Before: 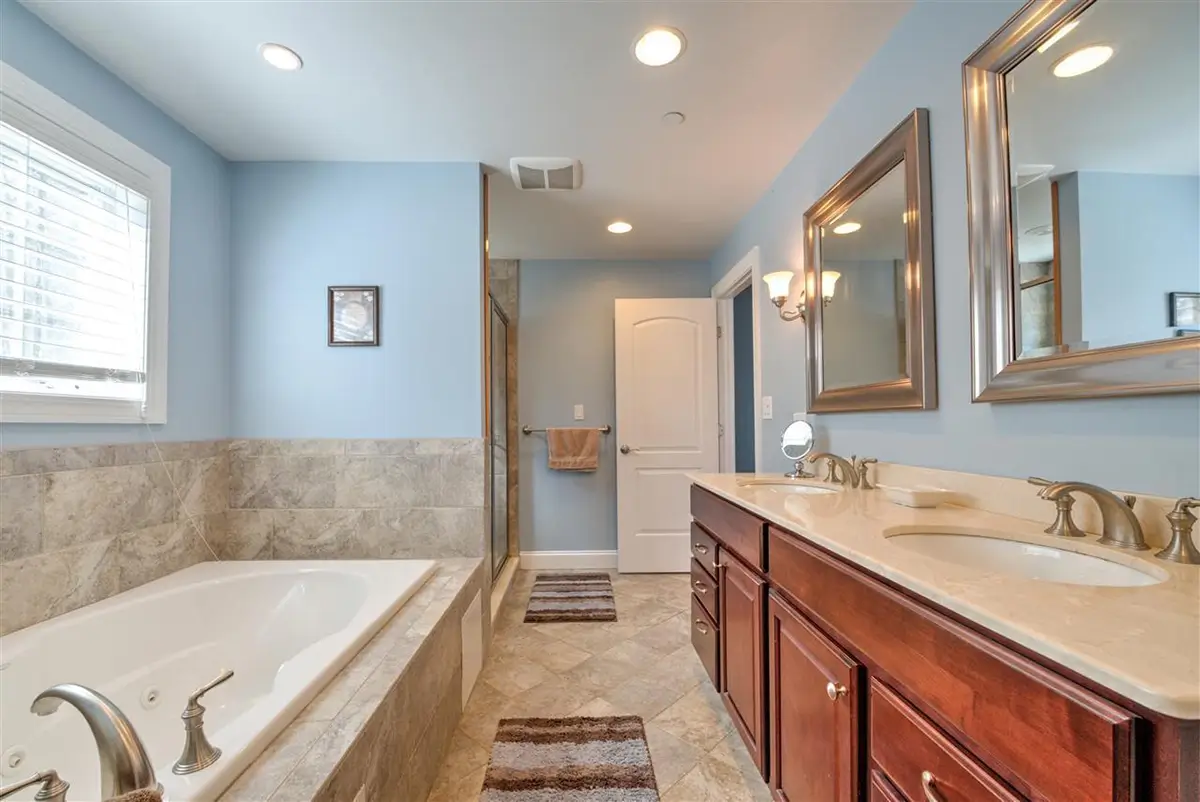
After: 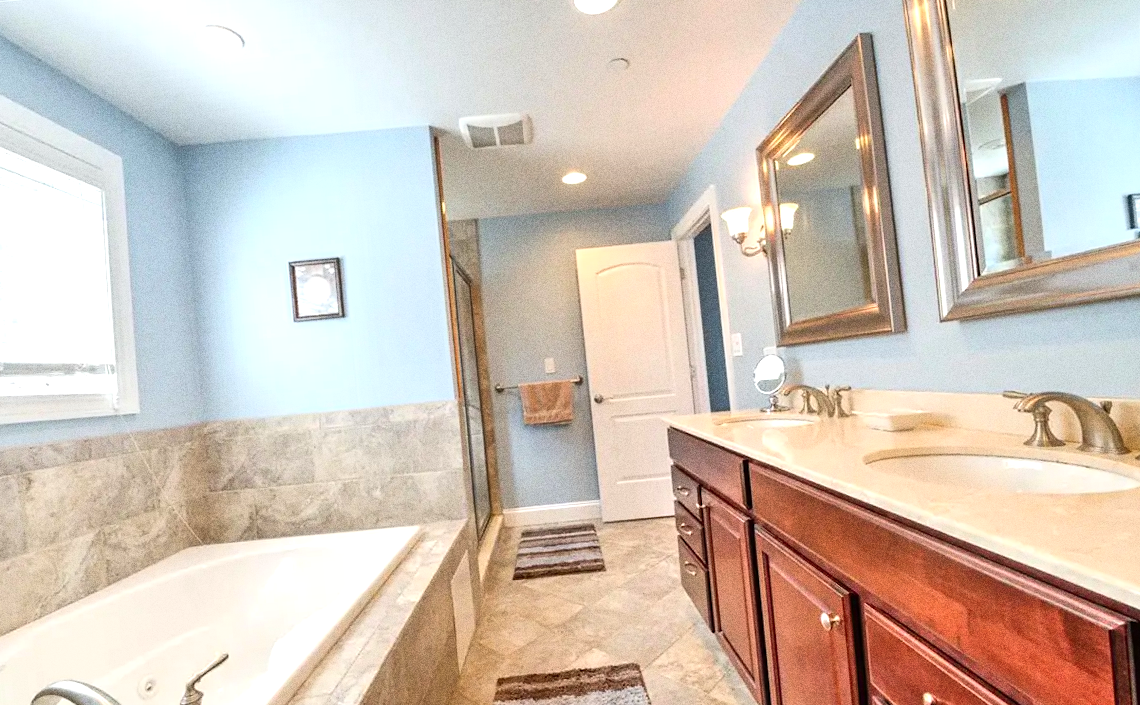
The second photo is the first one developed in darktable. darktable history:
tone equalizer: -8 EV -0.417 EV, -7 EV -0.389 EV, -6 EV -0.333 EV, -5 EV -0.222 EV, -3 EV 0.222 EV, -2 EV 0.333 EV, -1 EV 0.389 EV, +0 EV 0.417 EV, edges refinement/feathering 500, mask exposure compensation -1.57 EV, preserve details no
rotate and perspective: rotation -5°, crop left 0.05, crop right 0.952, crop top 0.11, crop bottom 0.89
levels: levels [0, 0.435, 0.917]
grain: coarseness 0.09 ISO, strength 40%
